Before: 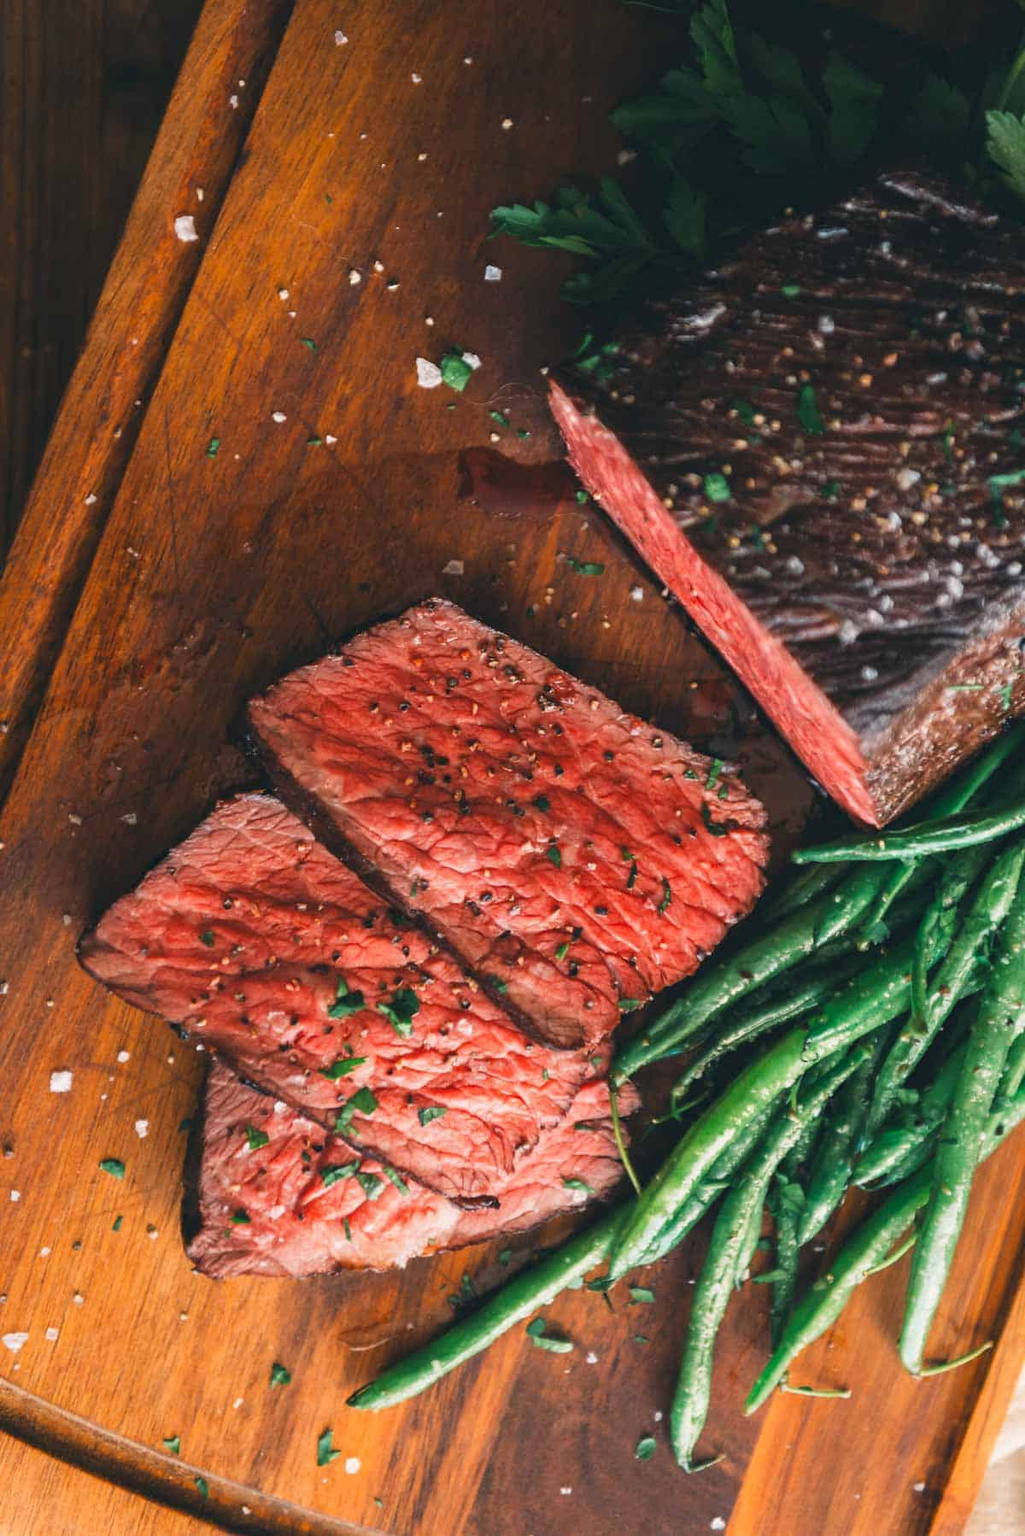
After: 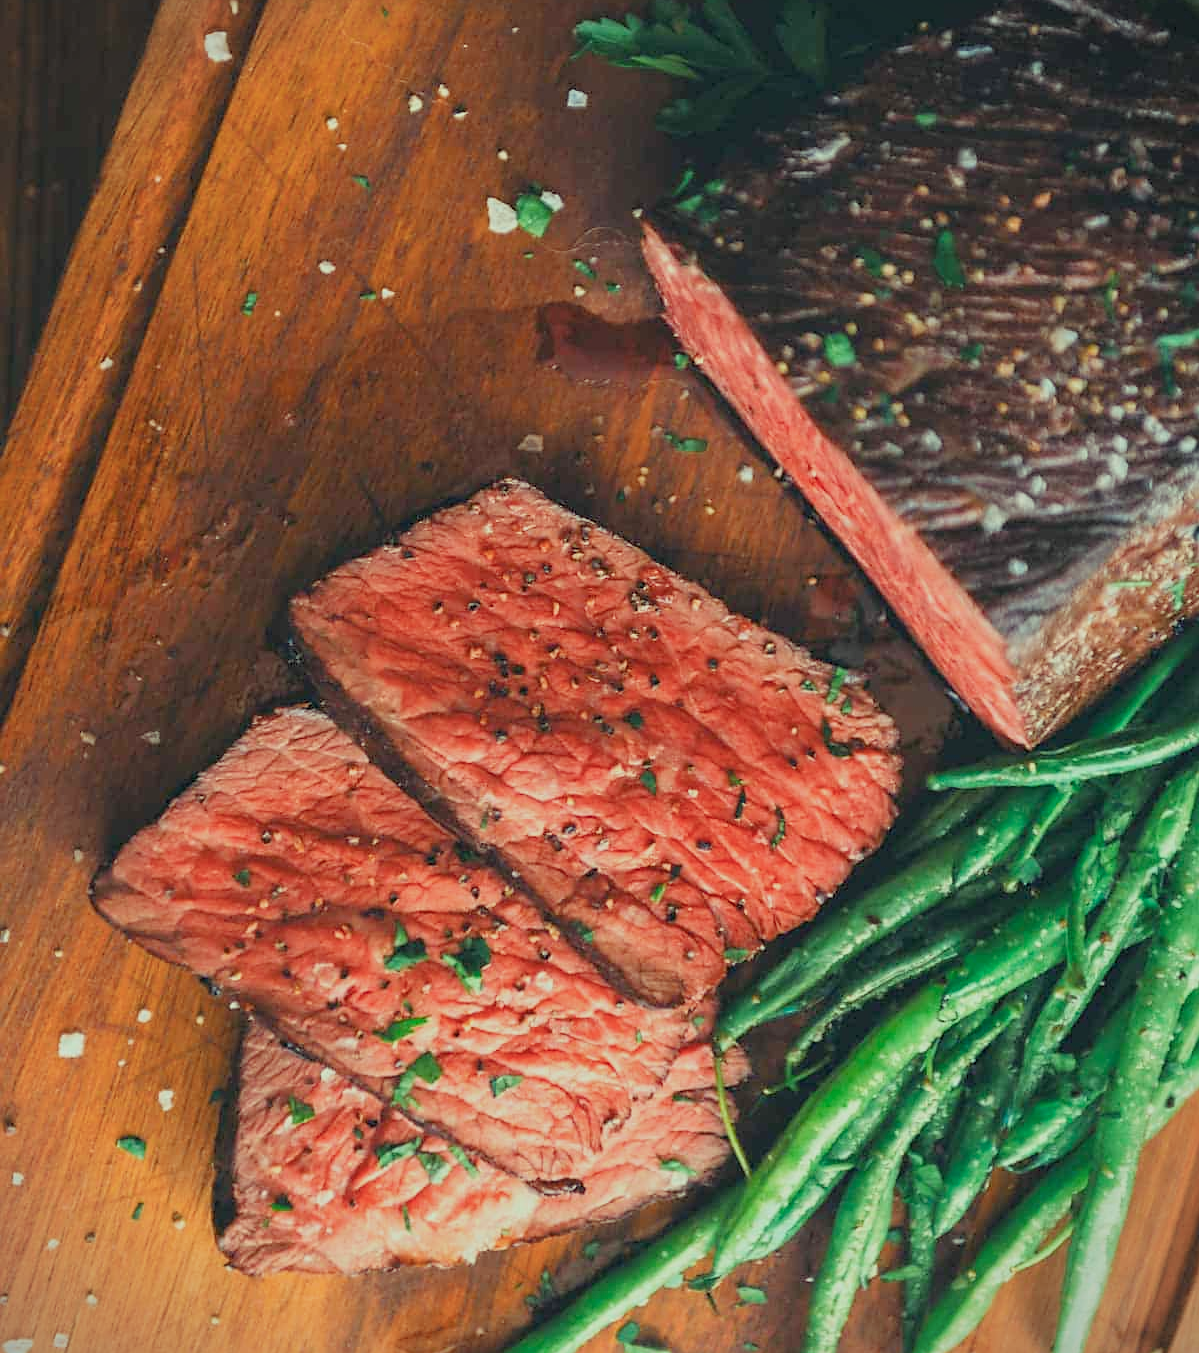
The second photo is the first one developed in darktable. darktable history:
filmic rgb: middle gray luminance 4.41%, black relative exposure -13.01 EV, white relative exposure 5.03 EV, target black luminance 0%, hardness 5.15, latitude 59.66%, contrast 0.772, highlights saturation mix 4.77%, shadows ↔ highlights balance 25.77%
sharpen: radius 1.887, amount 0.415, threshold 1.378
crop and rotate: top 12.363%, bottom 12.353%
vignetting: fall-off start 99.37%
tone equalizer: on, module defaults
exposure: black level correction 0.001, exposure 0.5 EV, compensate exposure bias true, compensate highlight preservation false
color balance rgb: highlights gain › luminance 15.491%, highlights gain › chroma 7.026%, highlights gain › hue 122.54°, perceptual saturation grading › global saturation 0.564%, global vibrance 22.556%
